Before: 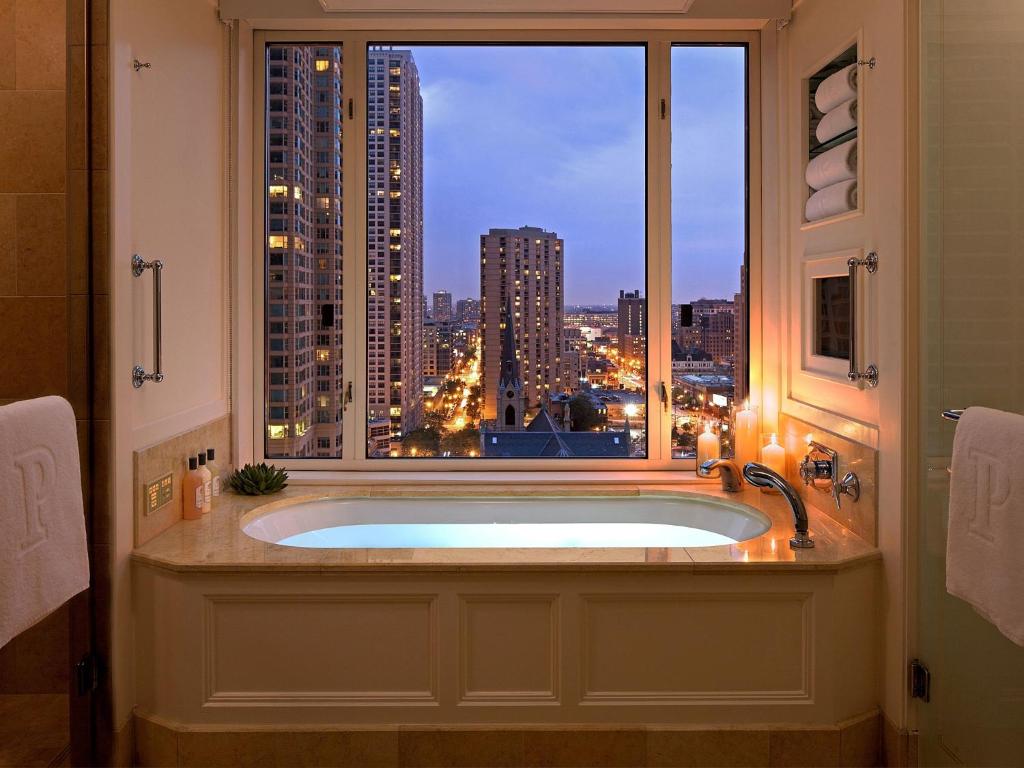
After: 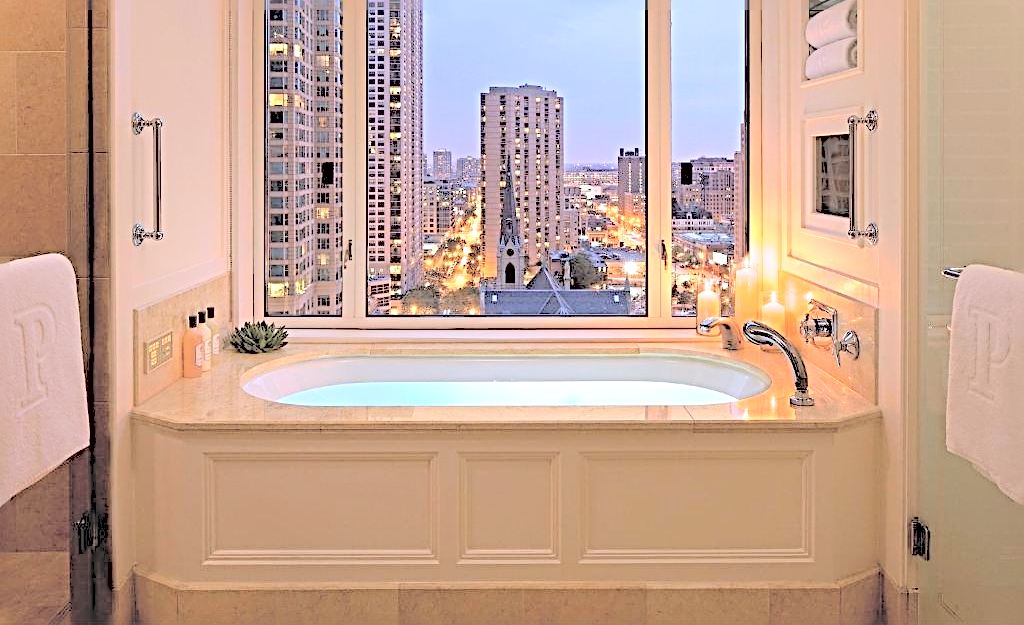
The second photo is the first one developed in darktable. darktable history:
sharpen: radius 3.69, amount 0.928
contrast brightness saturation: brightness 1
white balance: red 0.984, blue 1.059
tone equalizer: on, module defaults
crop and rotate: top 18.507%
